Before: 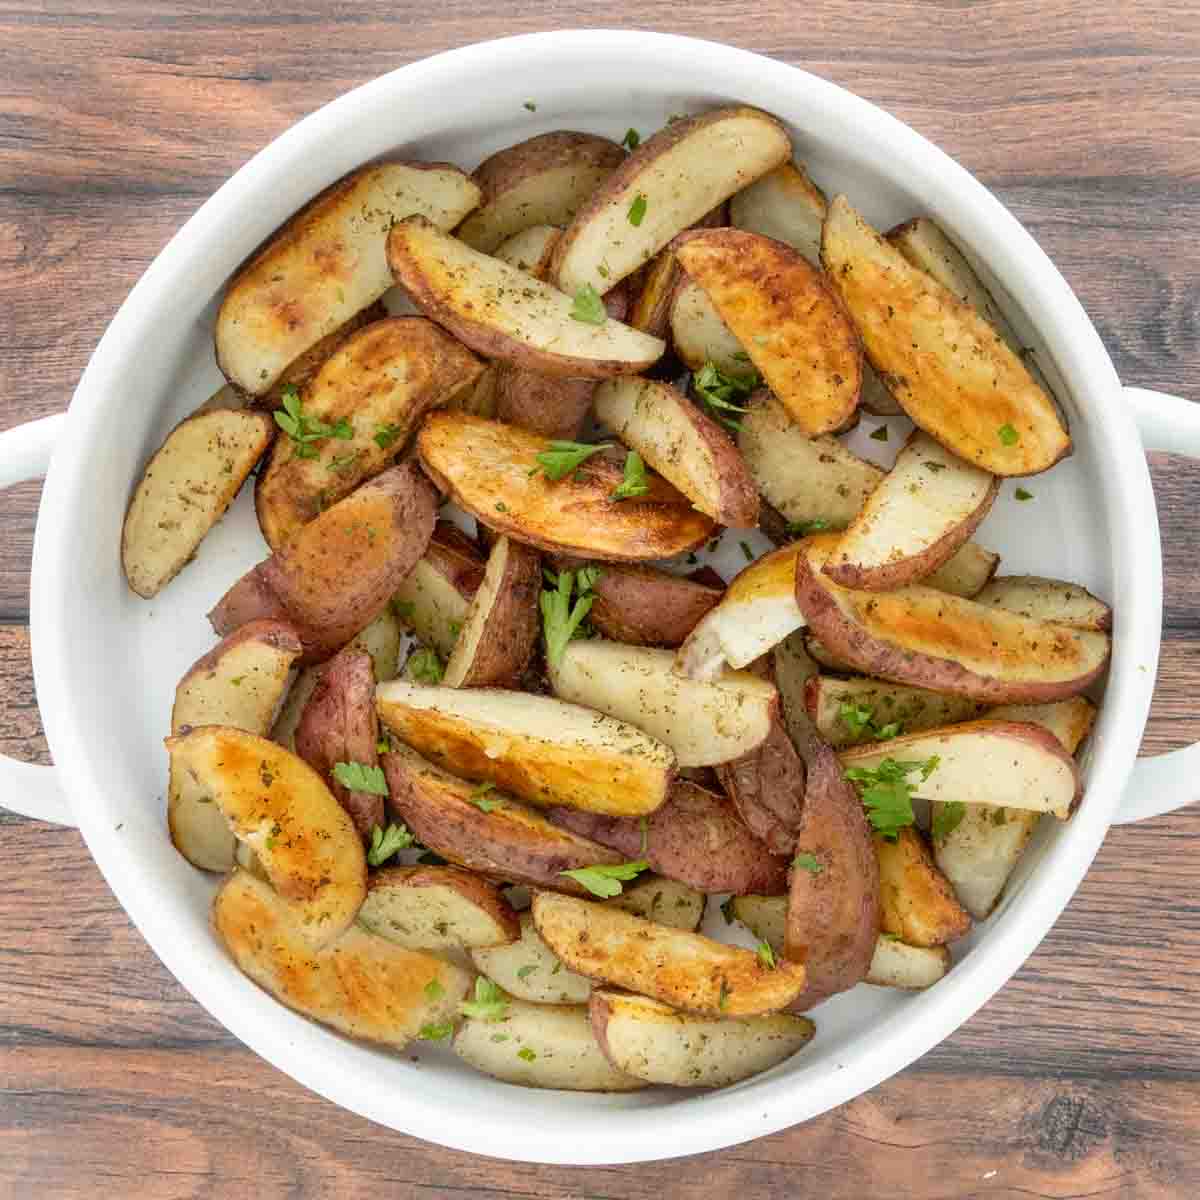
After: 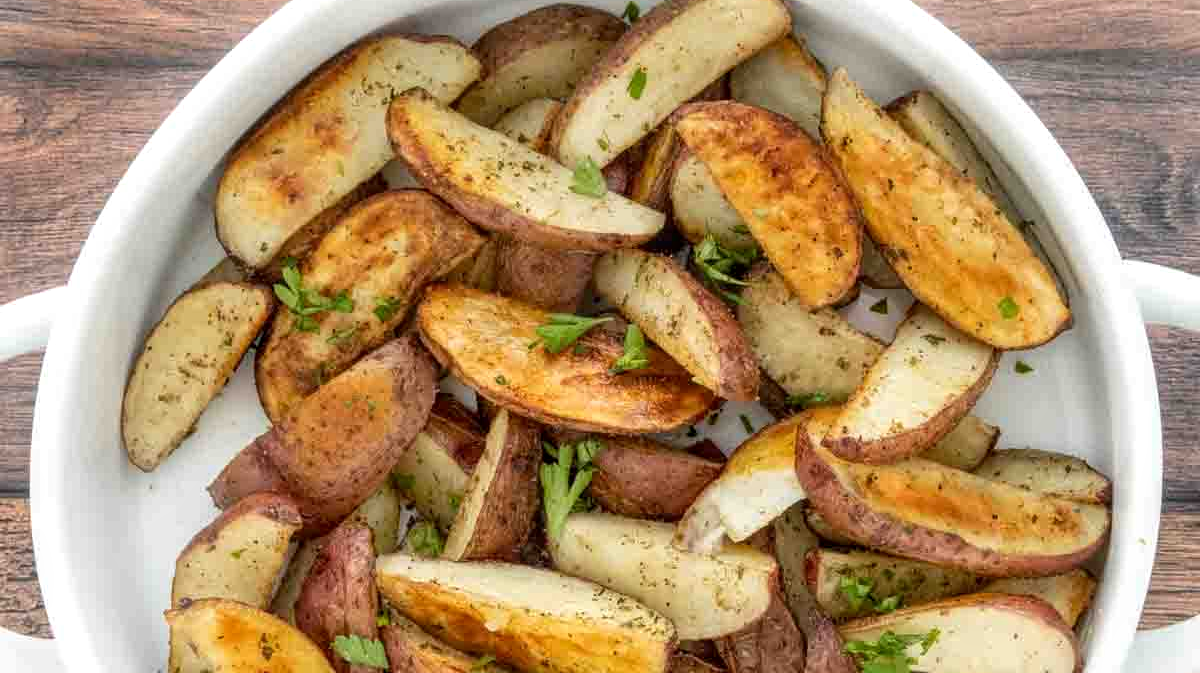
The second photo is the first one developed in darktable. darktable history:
crop and rotate: top 10.605%, bottom 33.274%
local contrast: on, module defaults
